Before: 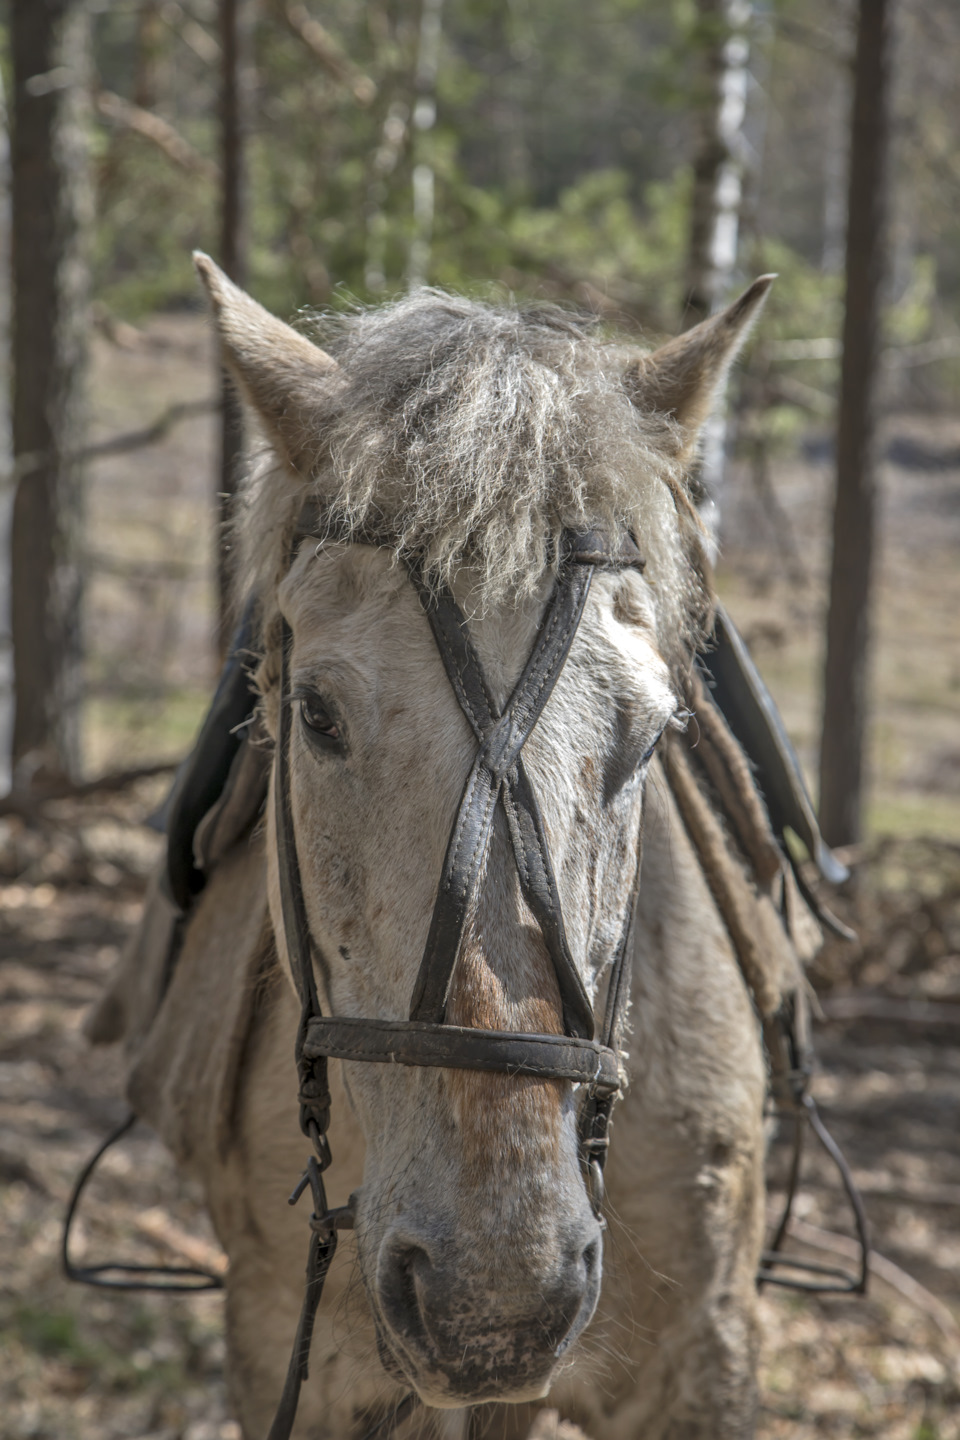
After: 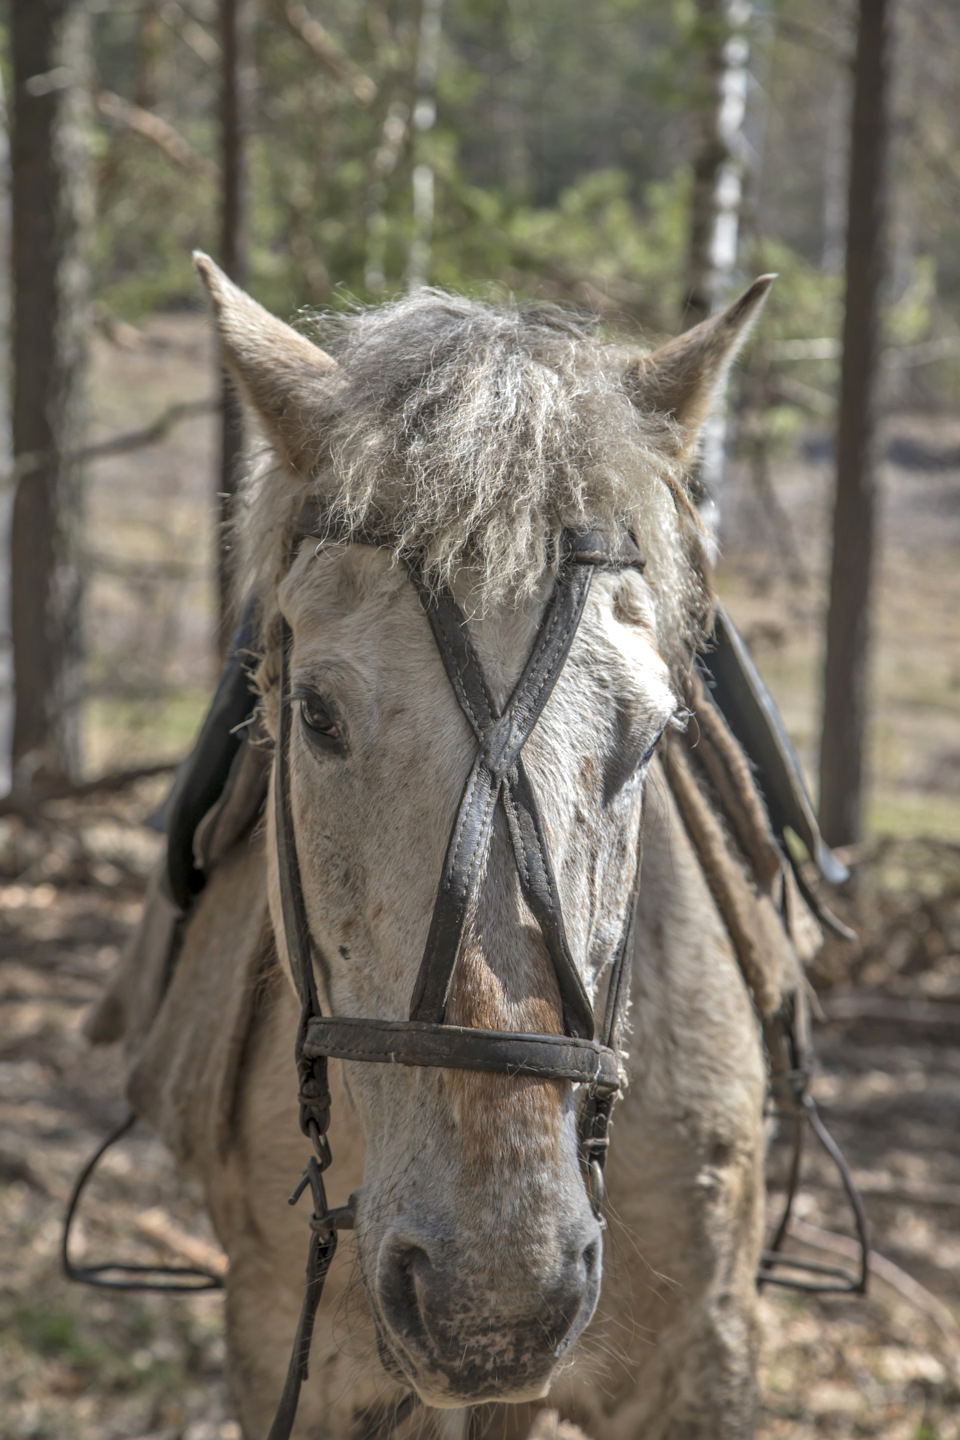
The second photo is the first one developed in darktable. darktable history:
exposure: exposure 0.2 EV, compensate exposure bias true, compensate highlight preservation false
